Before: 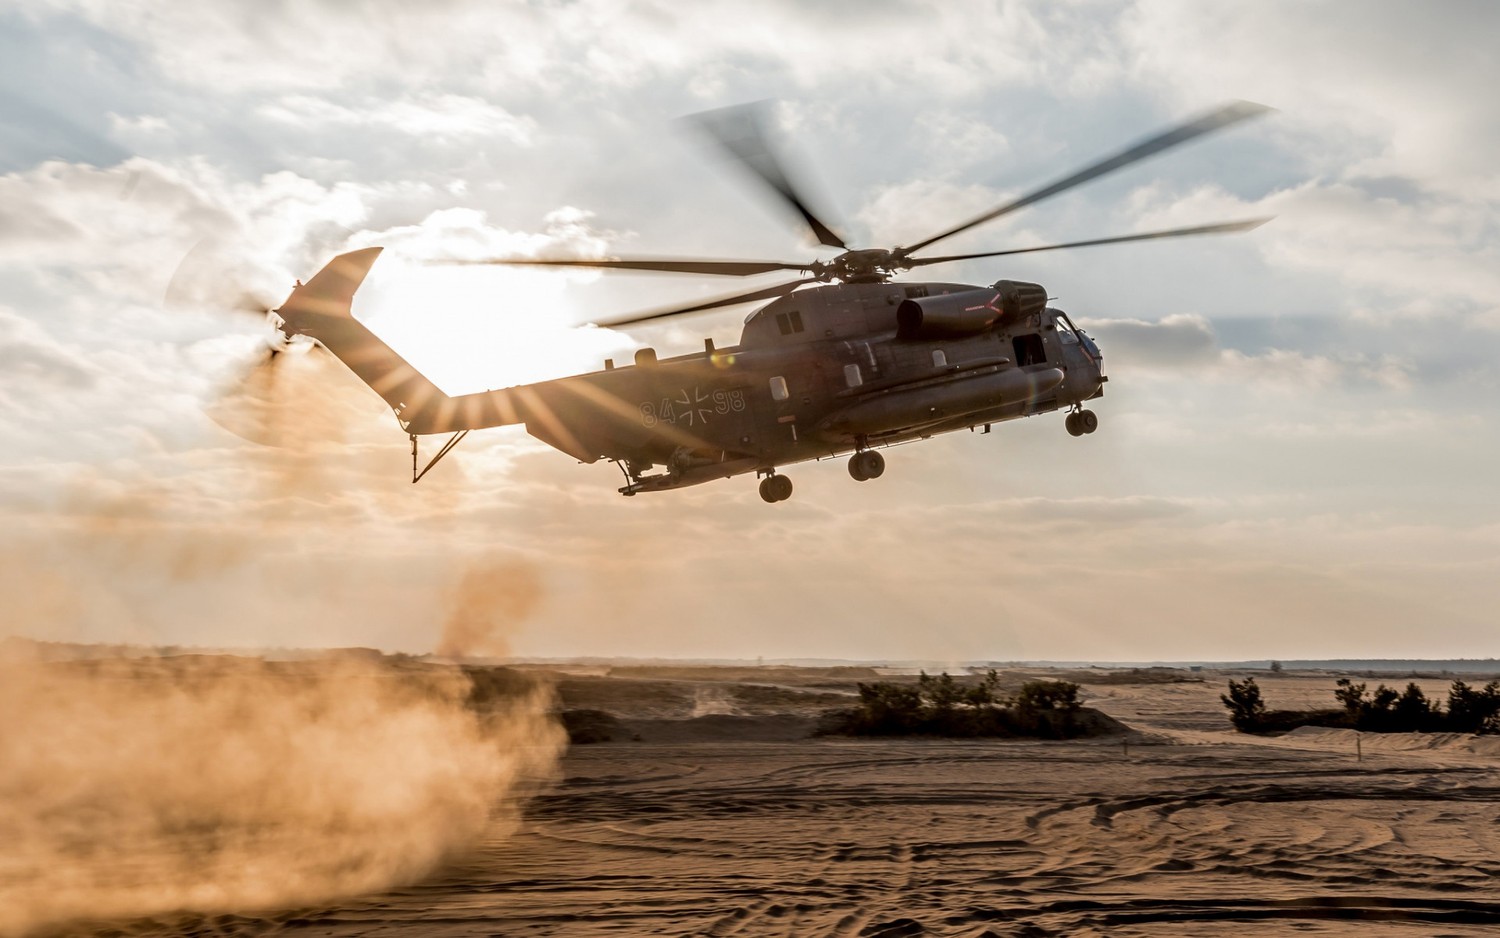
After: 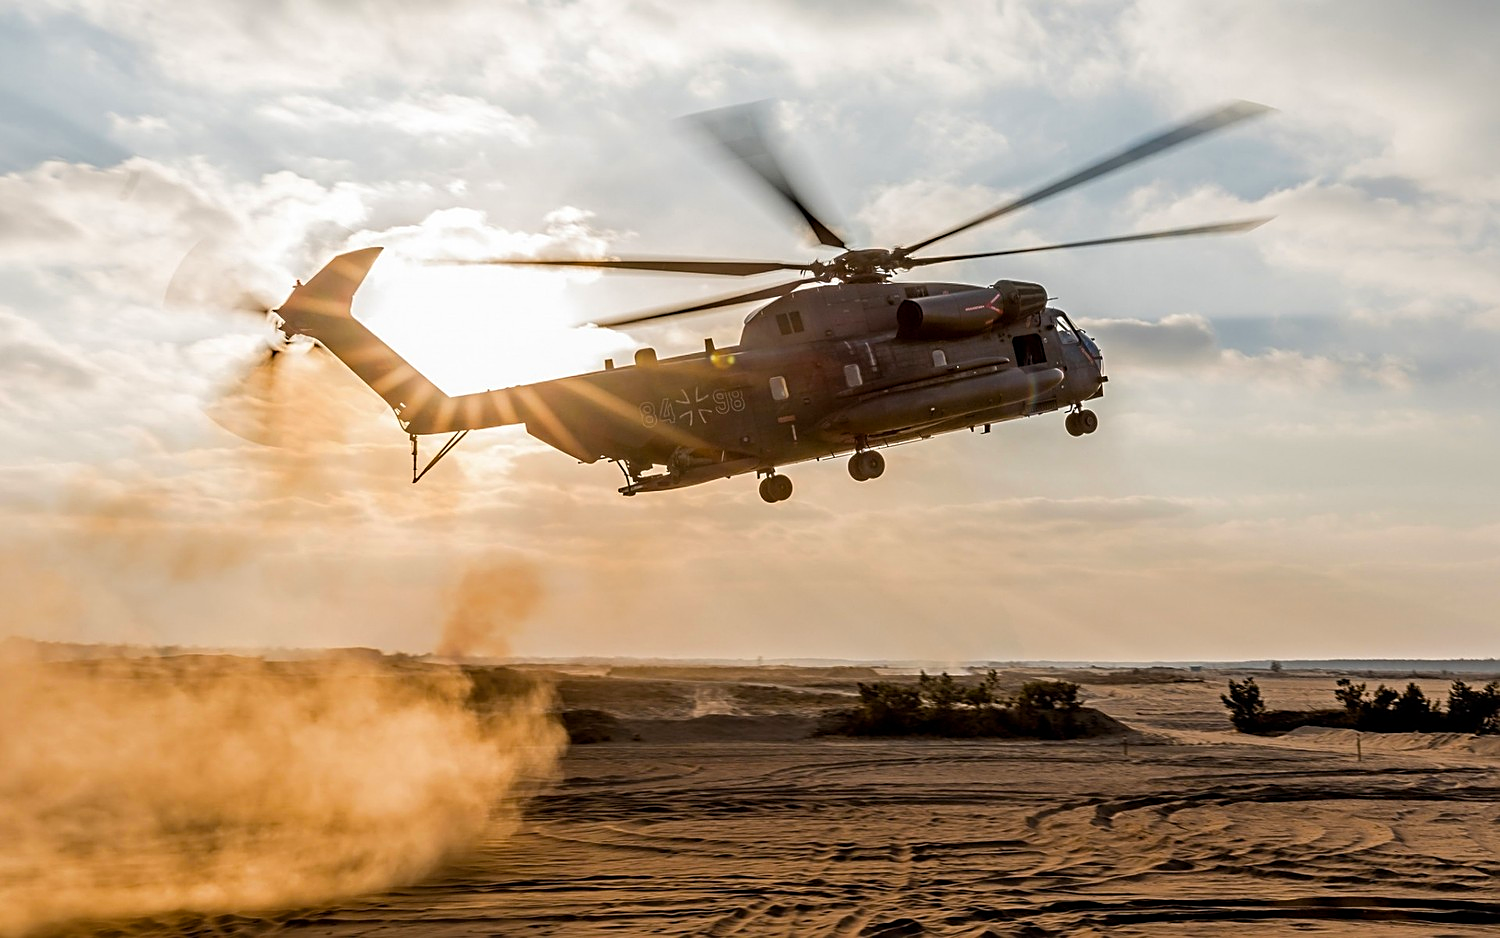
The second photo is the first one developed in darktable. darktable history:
color balance rgb: perceptual saturation grading › global saturation 20%, global vibrance 10%
sharpen: on, module defaults
